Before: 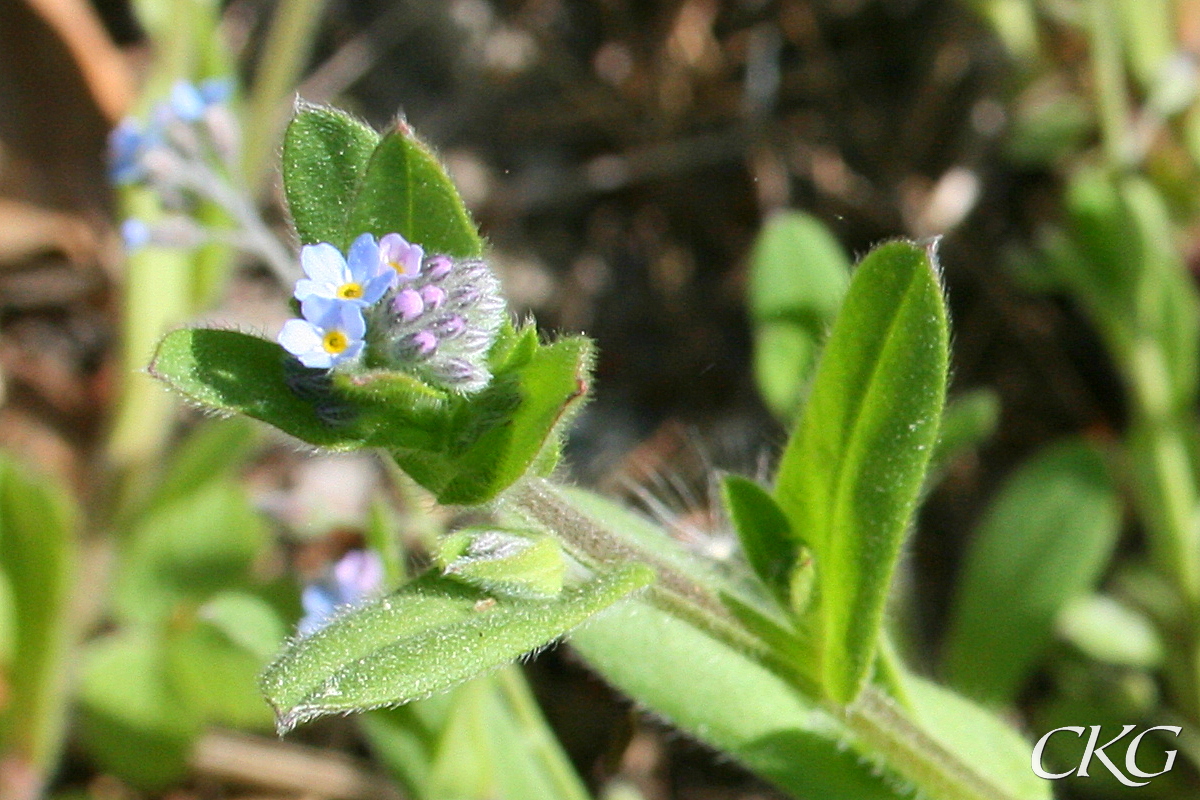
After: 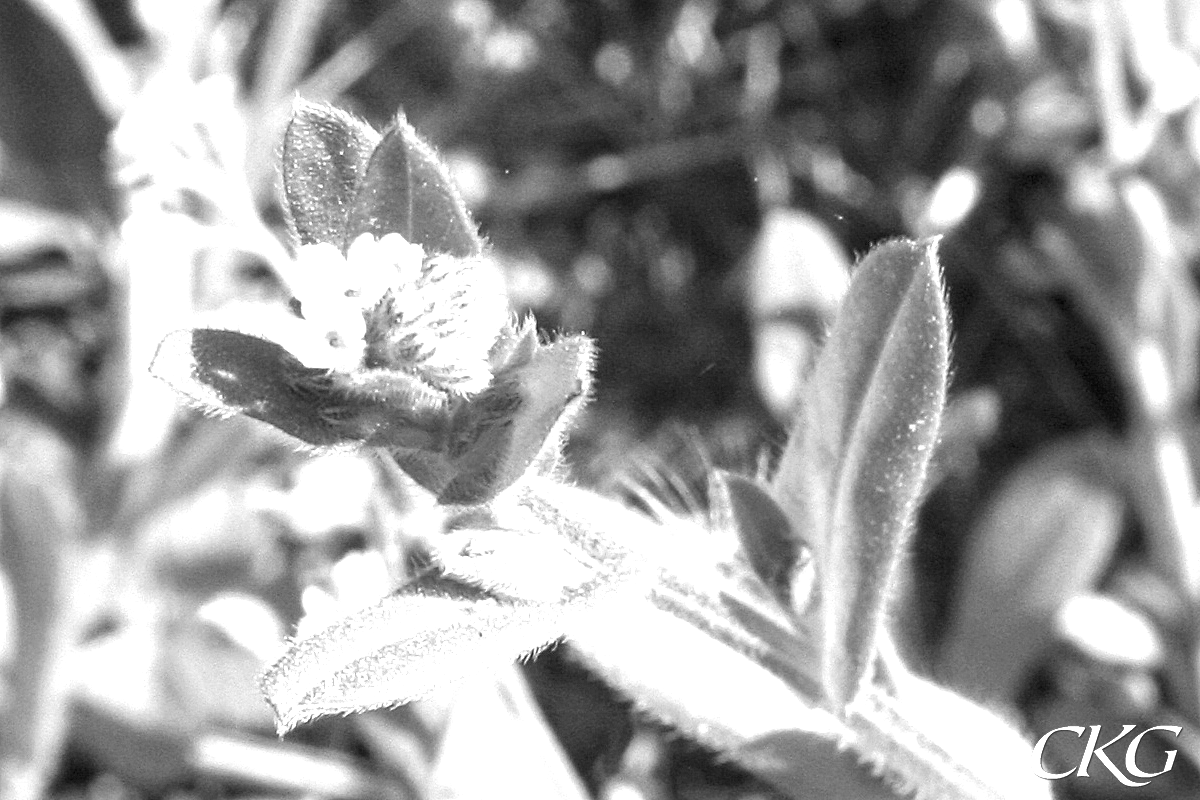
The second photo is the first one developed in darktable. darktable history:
color calibration: output gray [0.246, 0.254, 0.501, 0], illuminant as shot in camera, x 0.358, y 0.373, temperature 4628.91 K, saturation algorithm version 1 (2020)
local contrast: detail 130%
exposure: black level correction 0, exposure 1.48 EV, compensate highlight preservation false
